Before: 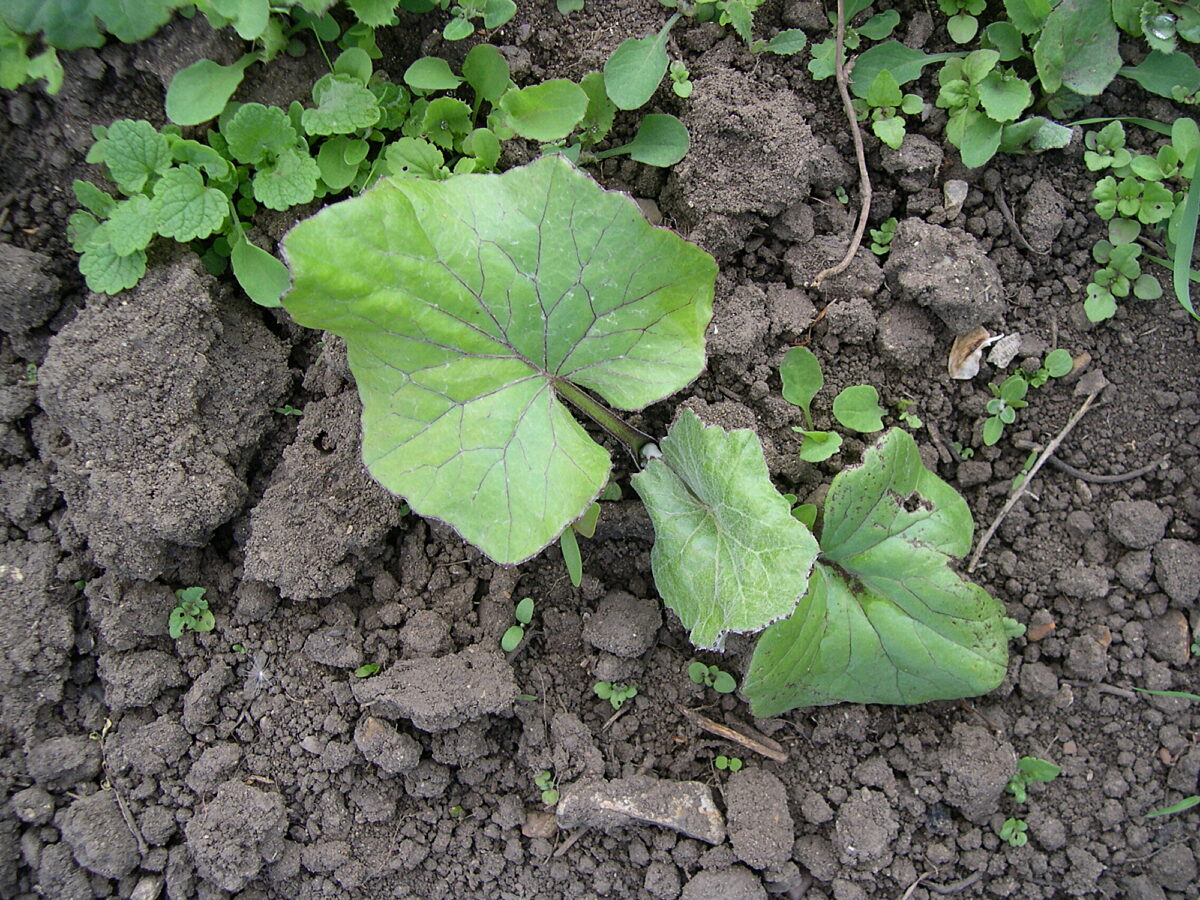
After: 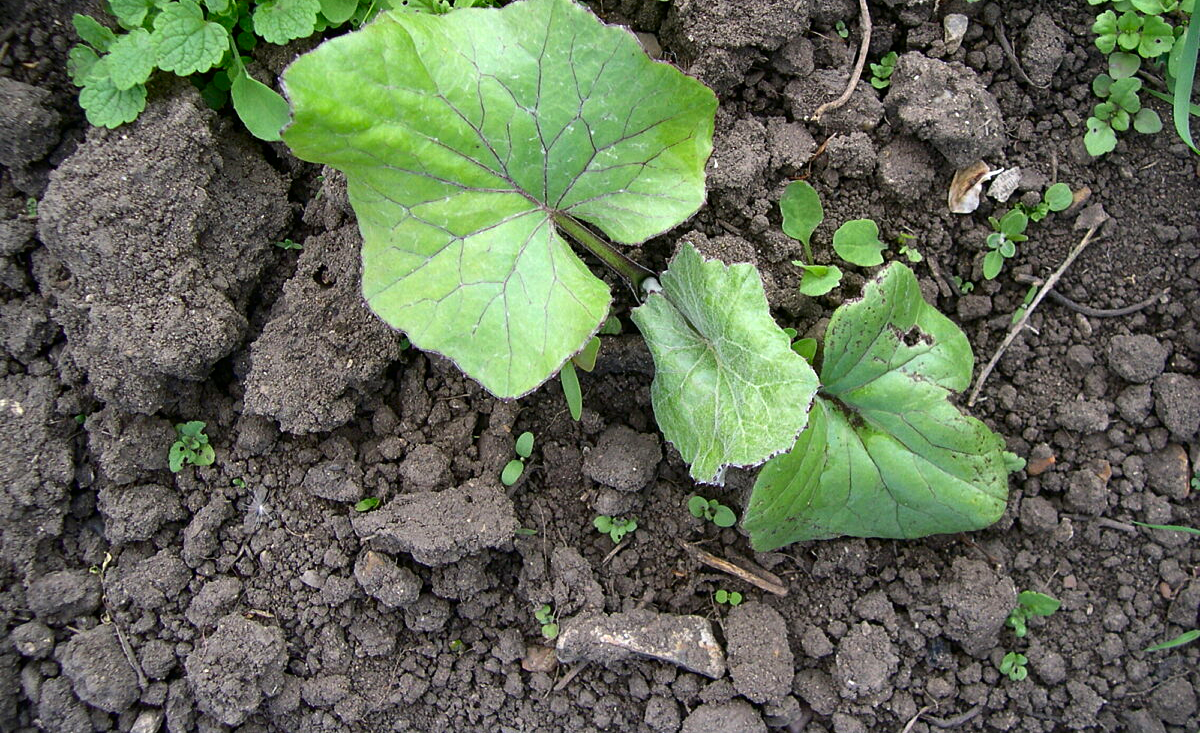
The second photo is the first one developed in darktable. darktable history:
crop and rotate: top 18.507%
exposure: exposure 0.367 EV, compensate highlight preservation false
contrast brightness saturation: contrast 0.07, brightness -0.13, saturation 0.06
